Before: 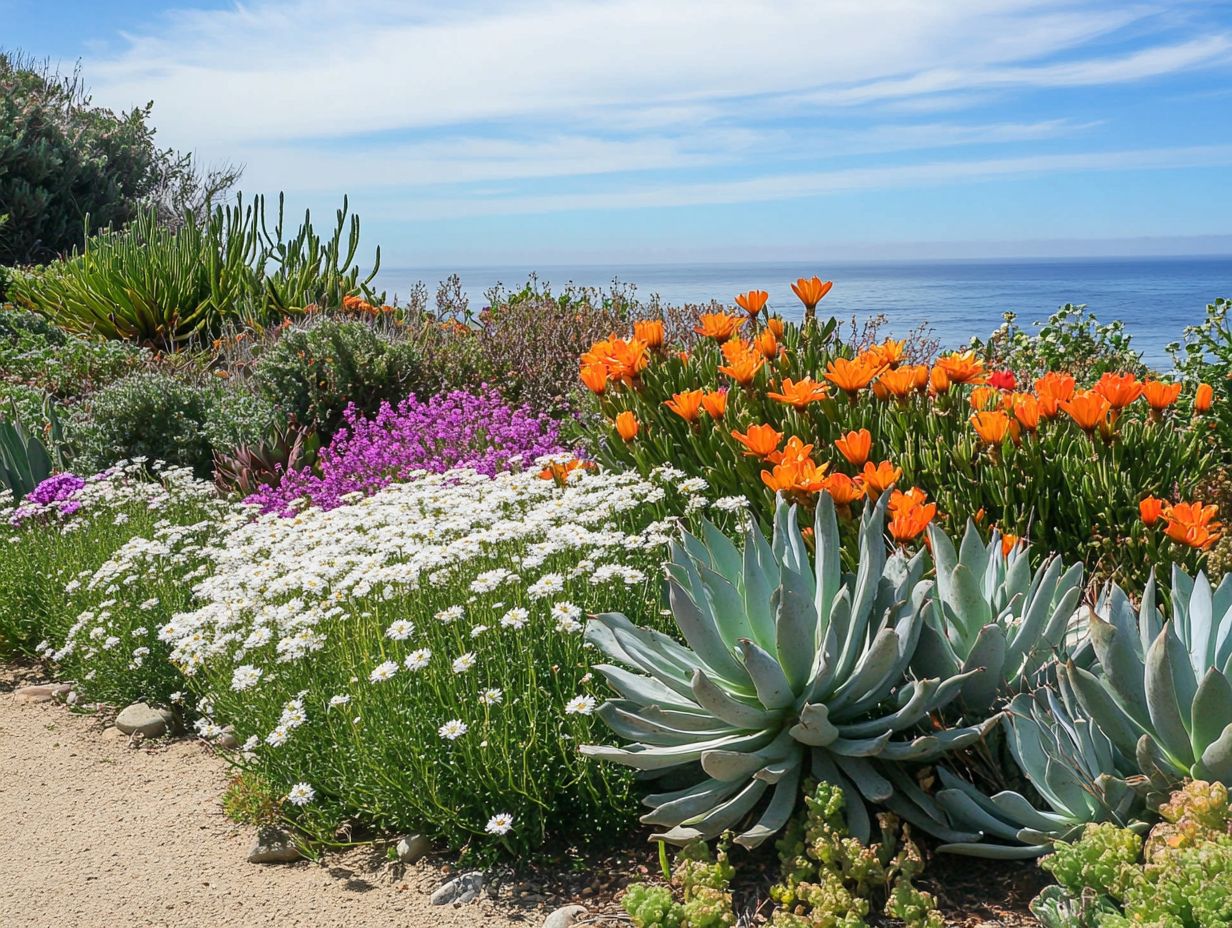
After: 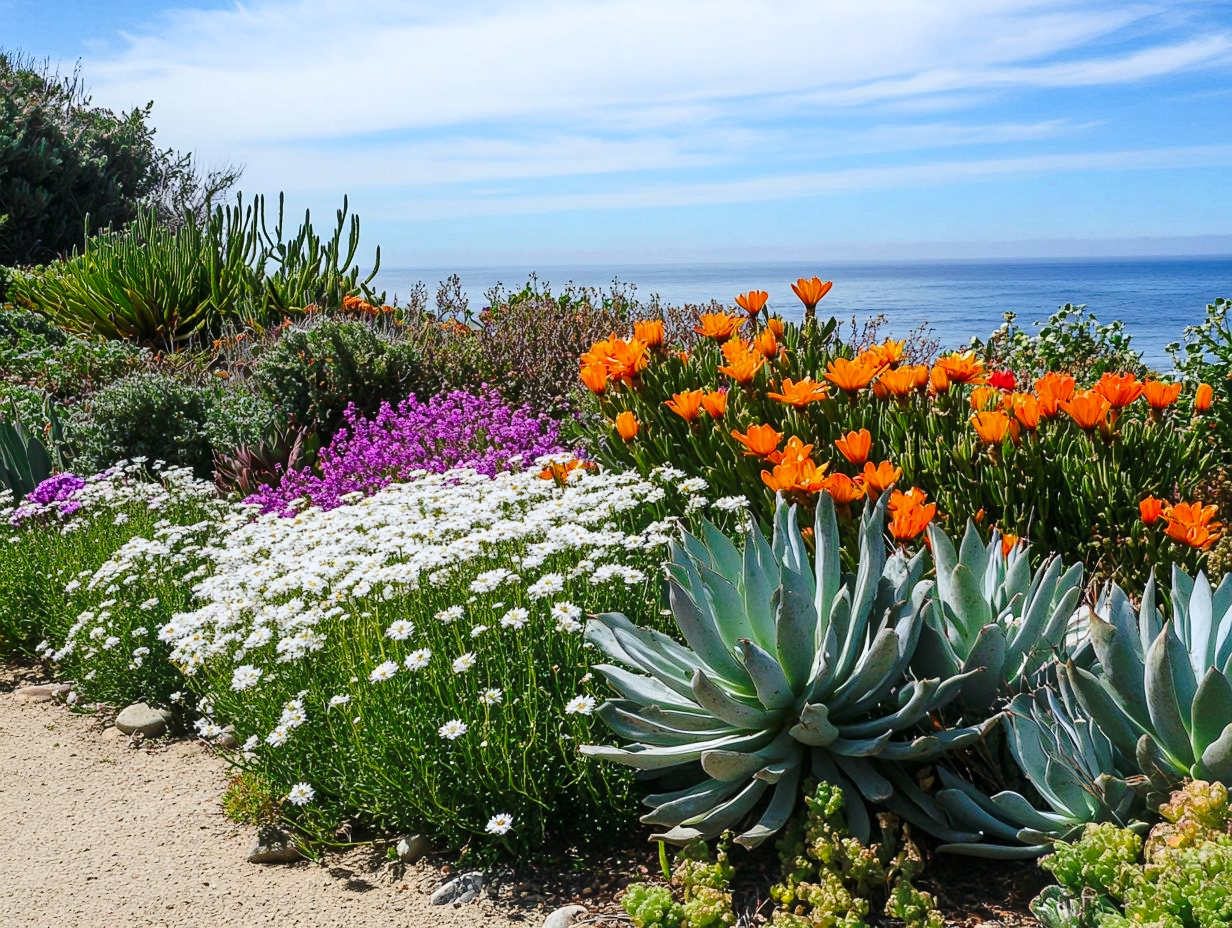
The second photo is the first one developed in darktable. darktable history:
shadows and highlights: shadows 0, highlights 40
white balance: red 0.98, blue 1.034
base curve: curves: ch0 [(0, 0) (0.073, 0.04) (0.157, 0.139) (0.492, 0.492) (0.758, 0.758) (1, 1)], preserve colors none
